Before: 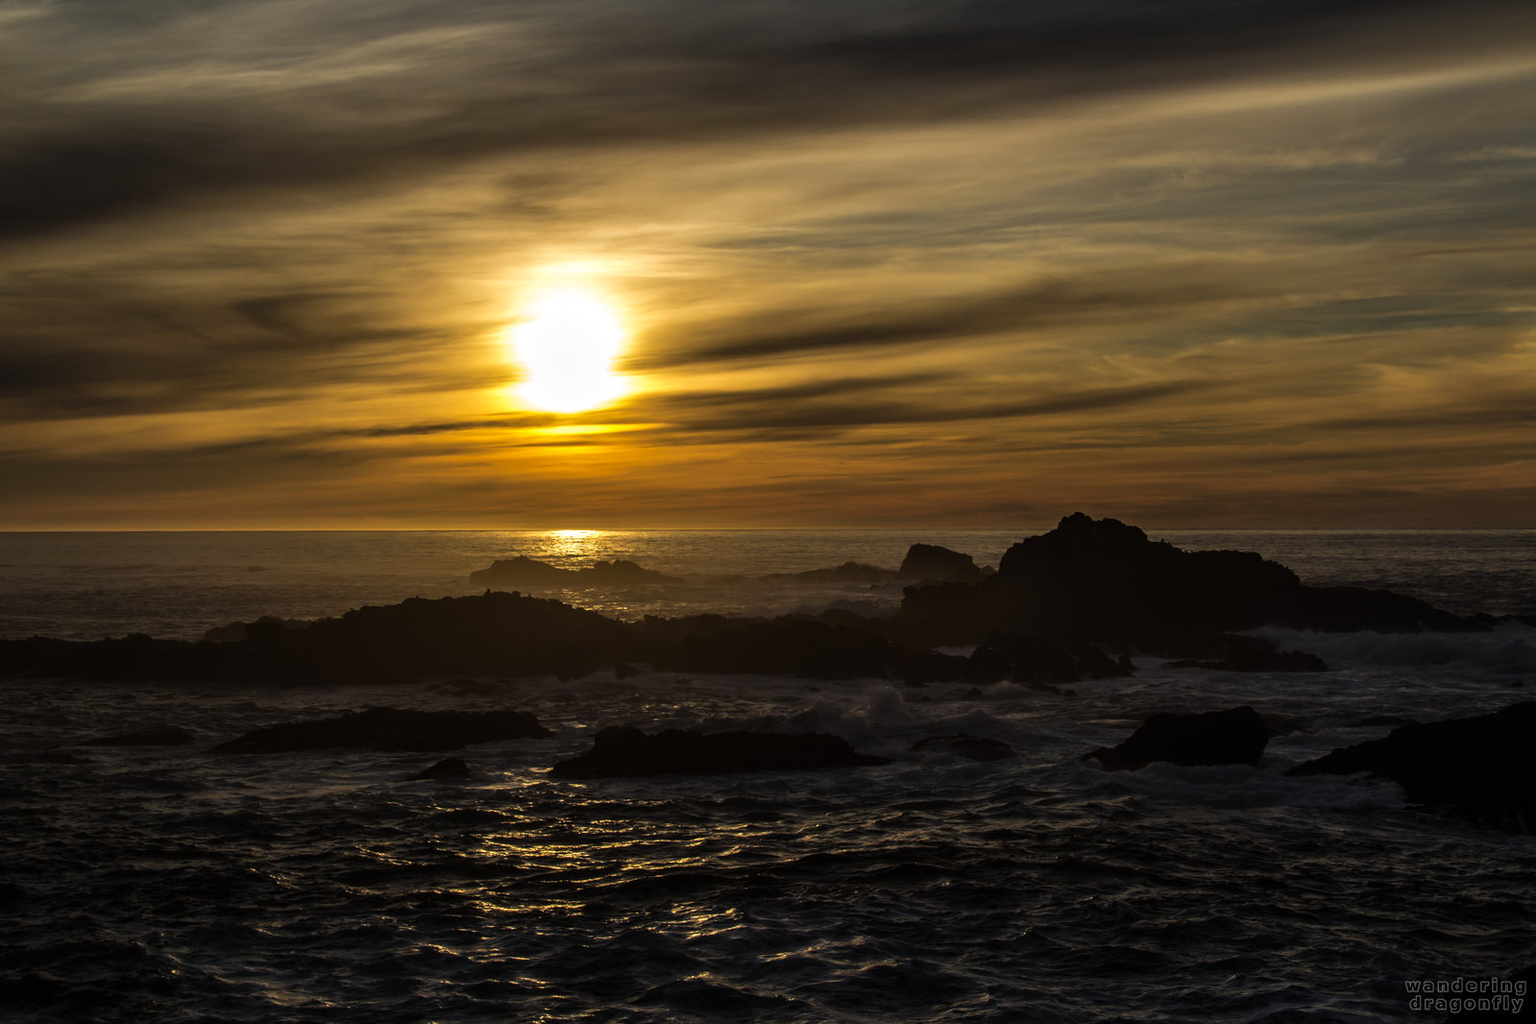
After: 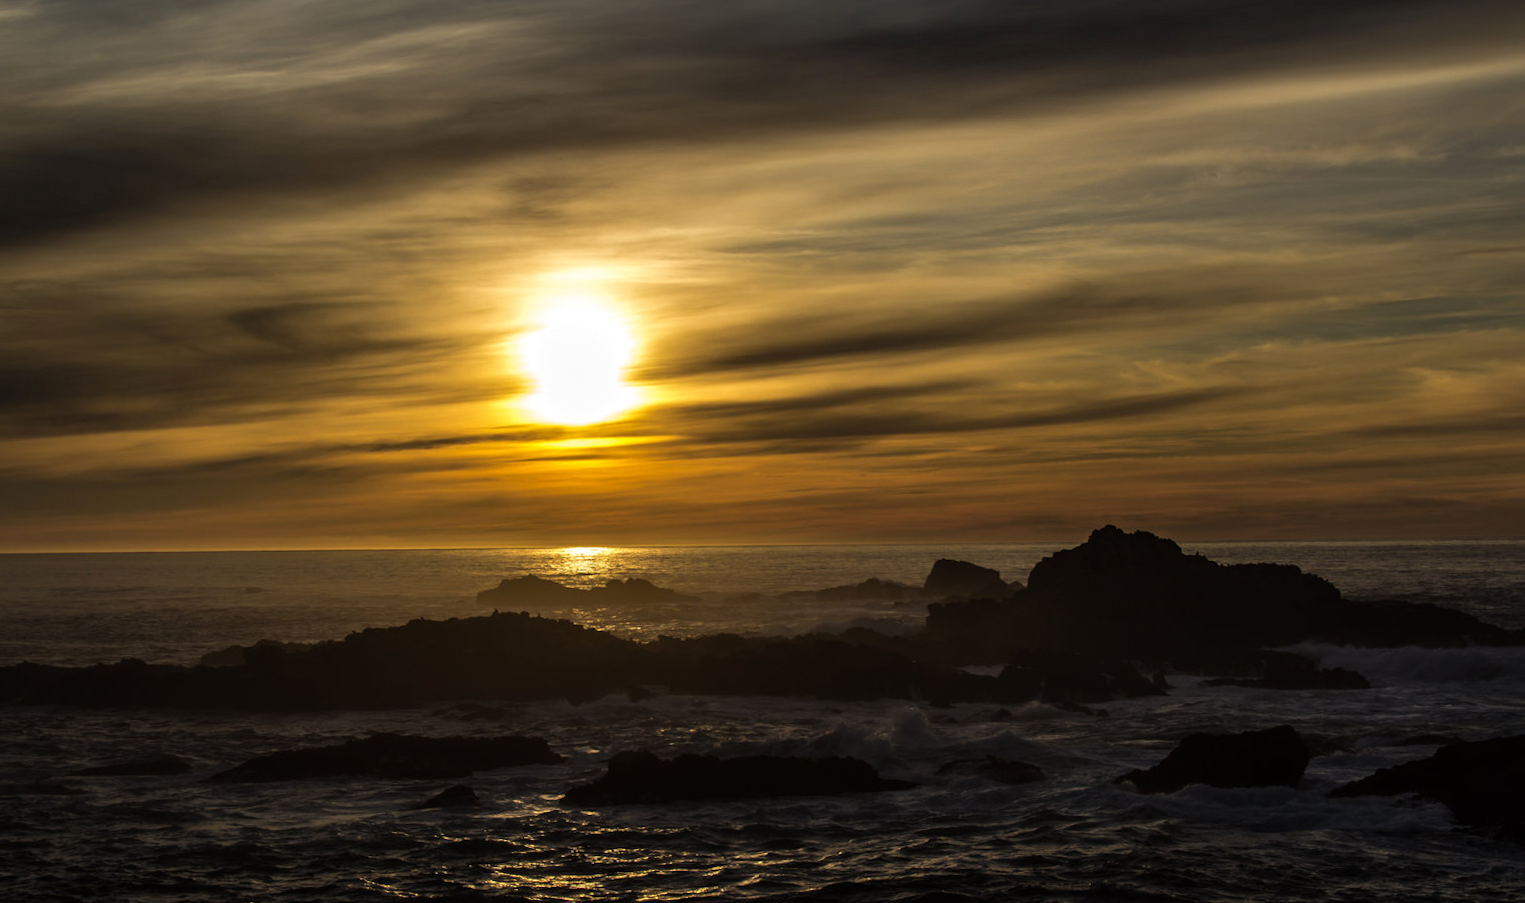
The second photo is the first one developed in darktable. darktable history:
crop and rotate: angle 0.437°, left 0.312%, right 3.226%, bottom 14.311%
levels: white 90.65%, levels [0, 0.498, 1]
